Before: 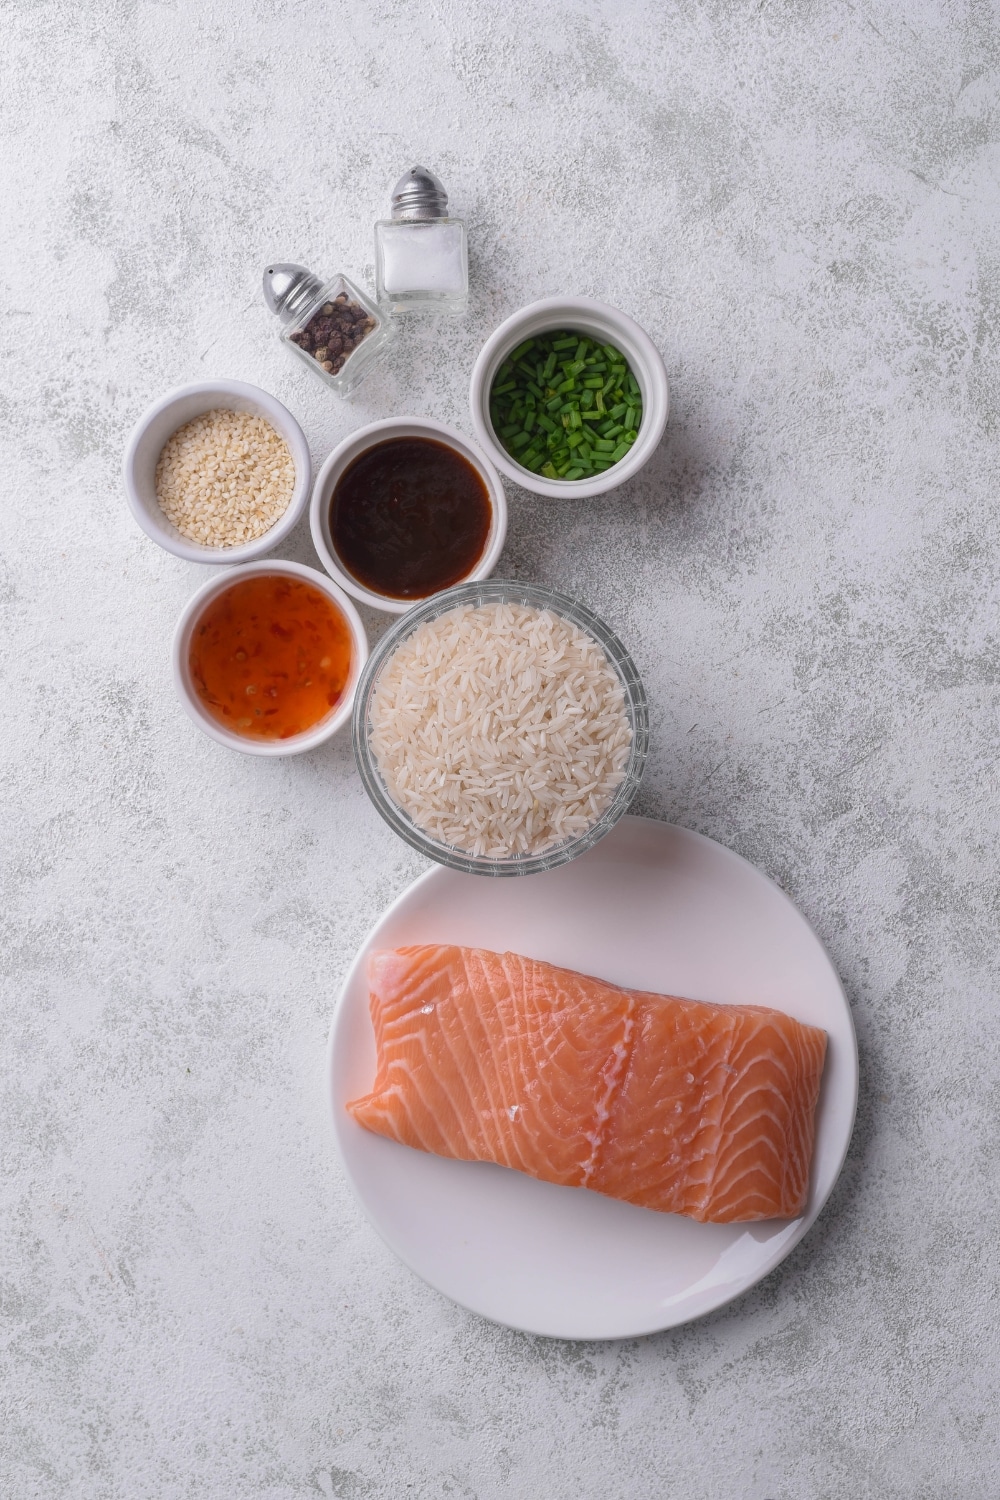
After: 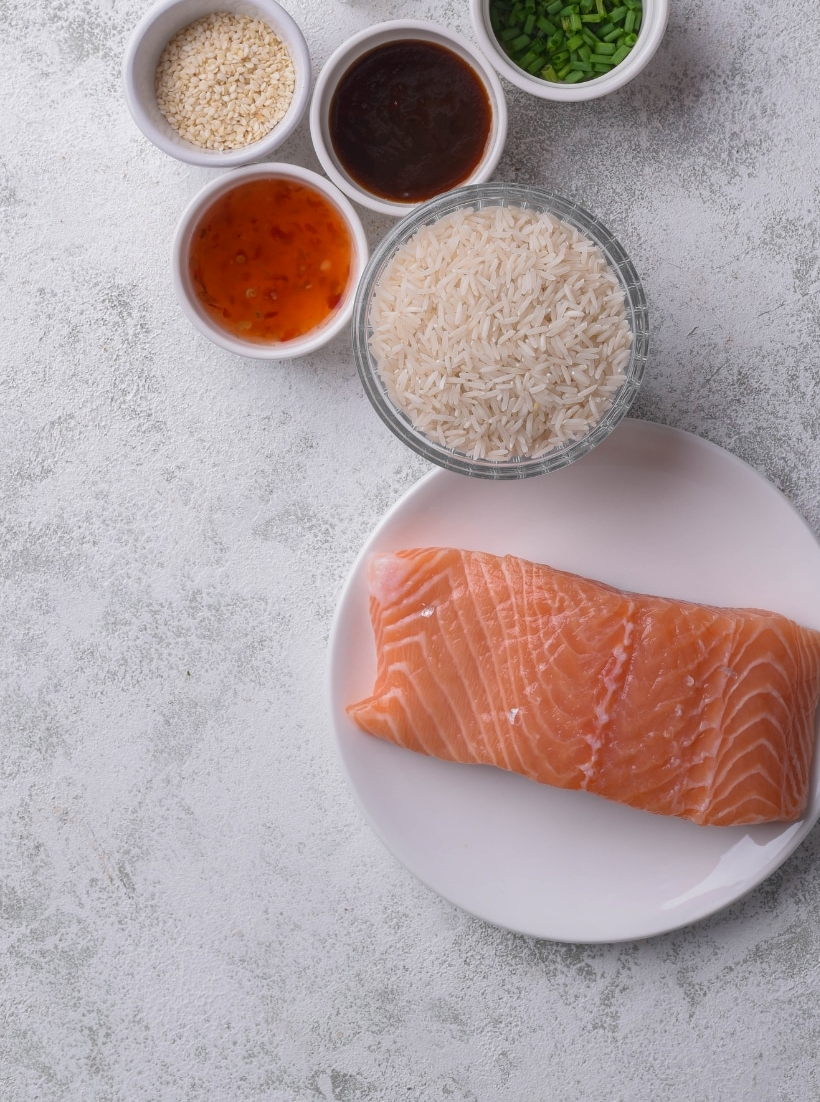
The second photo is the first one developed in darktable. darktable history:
shadows and highlights: radius 125.11, shadows 30.26, highlights -31.11, low approximation 0.01, soften with gaussian
crop: top 26.516%, right 17.999%
